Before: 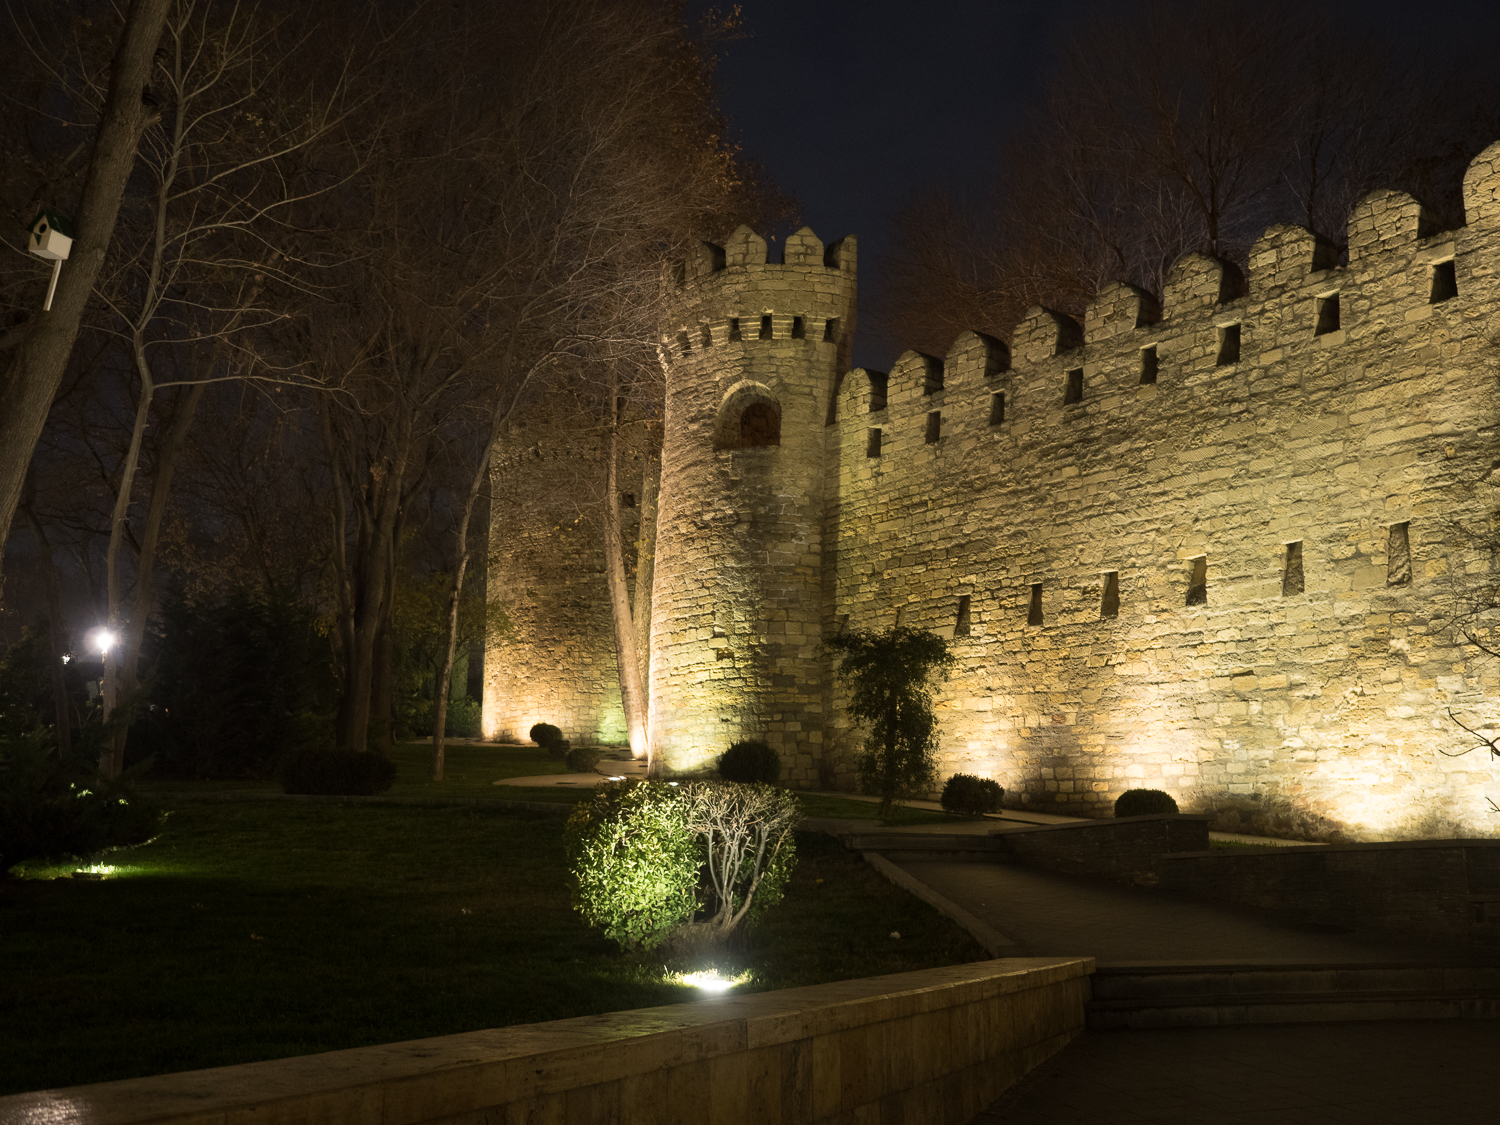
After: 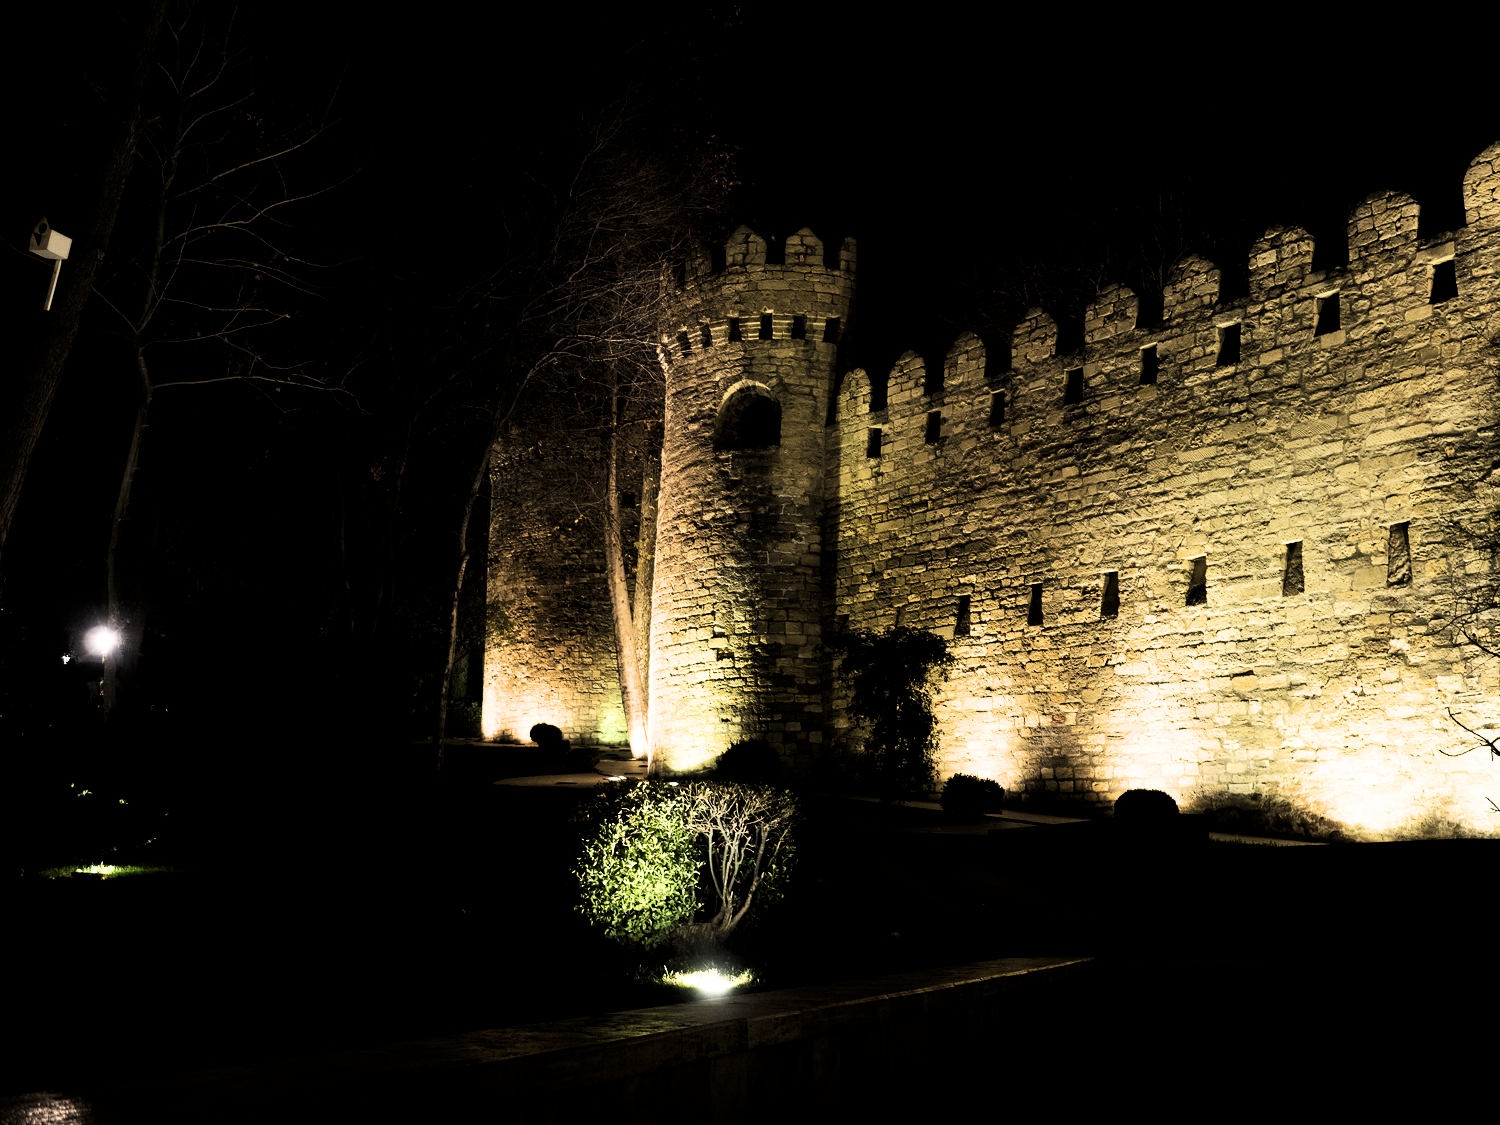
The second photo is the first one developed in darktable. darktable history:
filmic rgb: black relative exposure -3.75 EV, white relative exposure 2.4 EV, dynamic range scaling -50%, hardness 3.42, latitude 30%, contrast 1.8
tone curve: curves: ch0 [(0, 0) (0.003, 0.002) (0.011, 0.009) (0.025, 0.022) (0.044, 0.041) (0.069, 0.059) (0.1, 0.082) (0.136, 0.106) (0.177, 0.138) (0.224, 0.179) (0.277, 0.226) (0.335, 0.28) (0.399, 0.342) (0.468, 0.413) (0.543, 0.493) (0.623, 0.591) (0.709, 0.699) (0.801, 0.804) (0.898, 0.899) (1, 1)], preserve colors none
